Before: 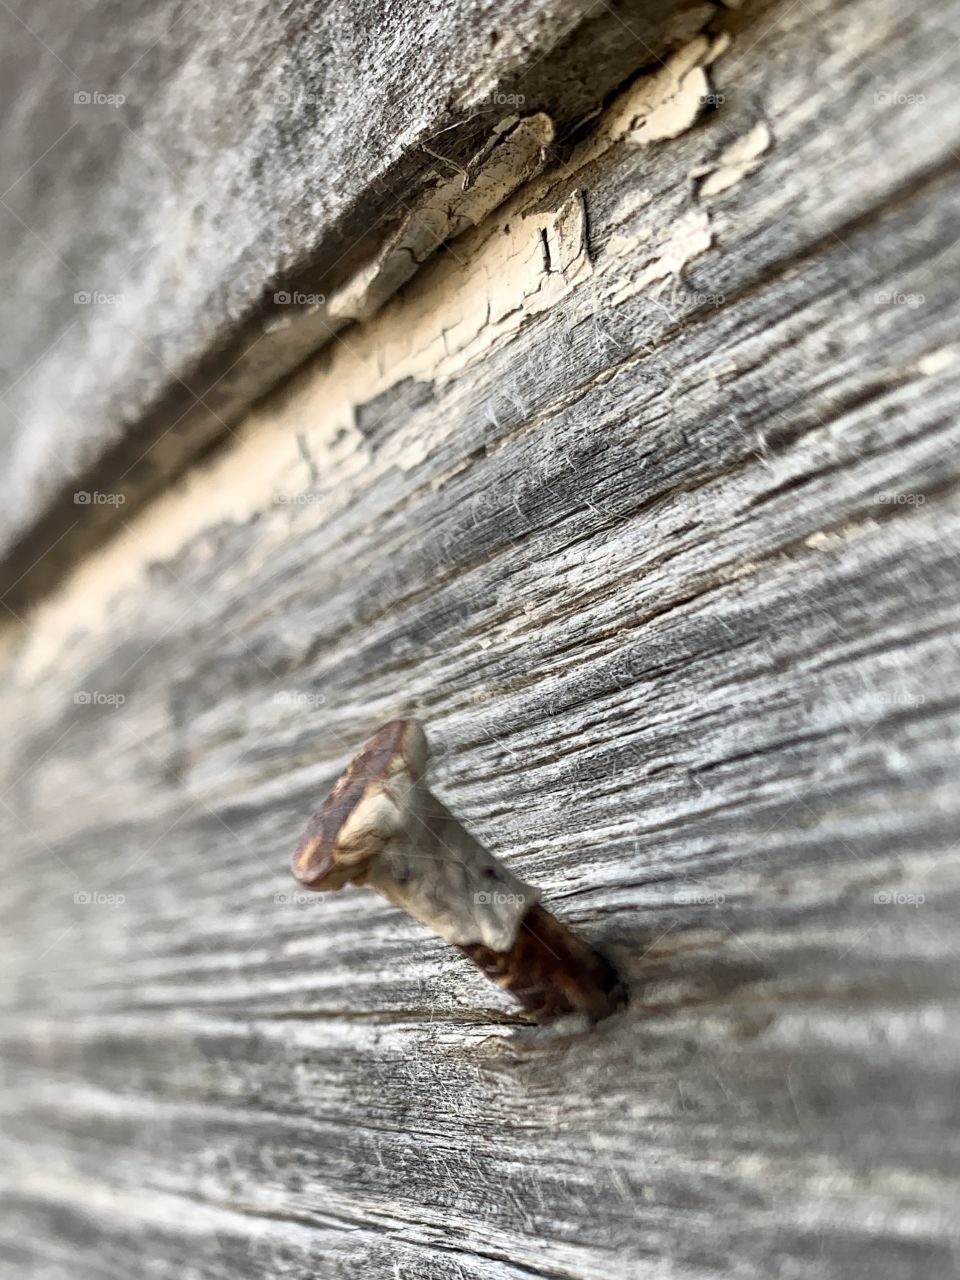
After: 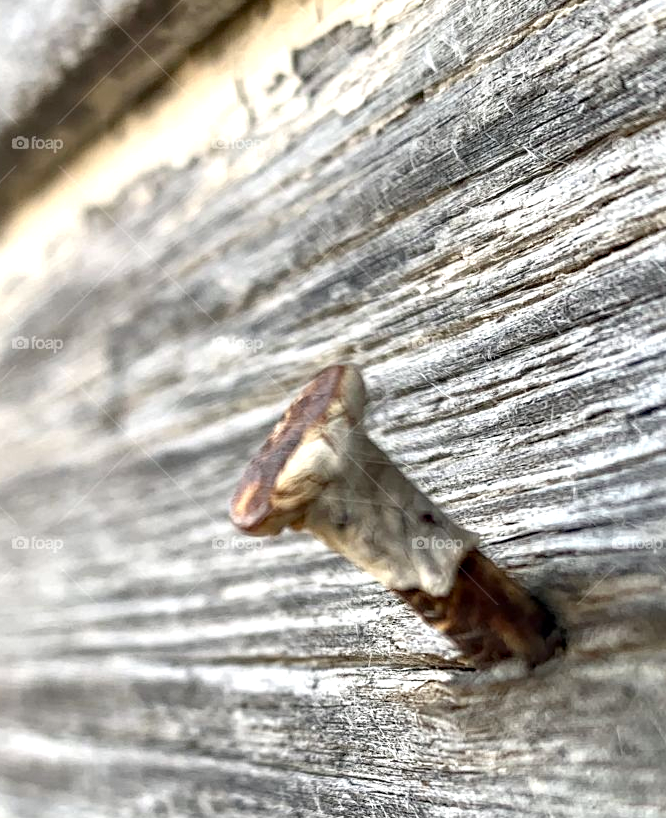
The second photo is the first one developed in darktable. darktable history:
exposure: exposure 0.553 EV, compensate highlight preservation false
crop: left 6.562%, top 27.745%, right 24.007%, bottom 8.342%
haze removal: adaptive false
